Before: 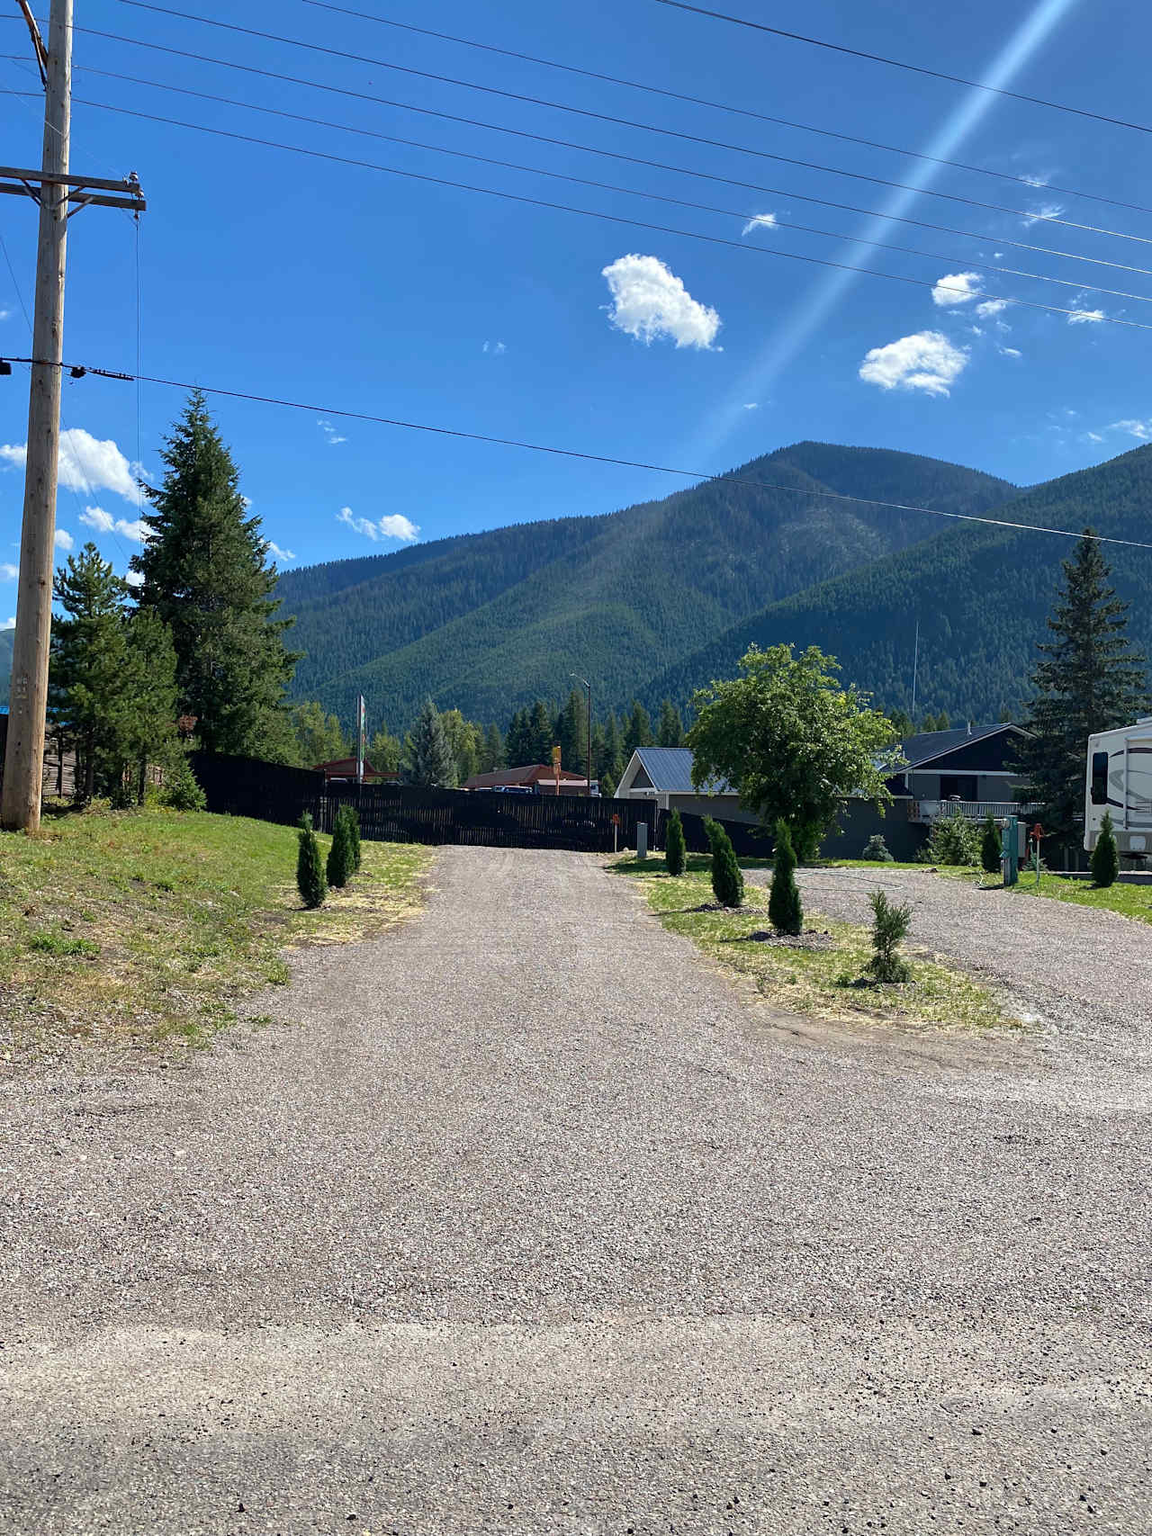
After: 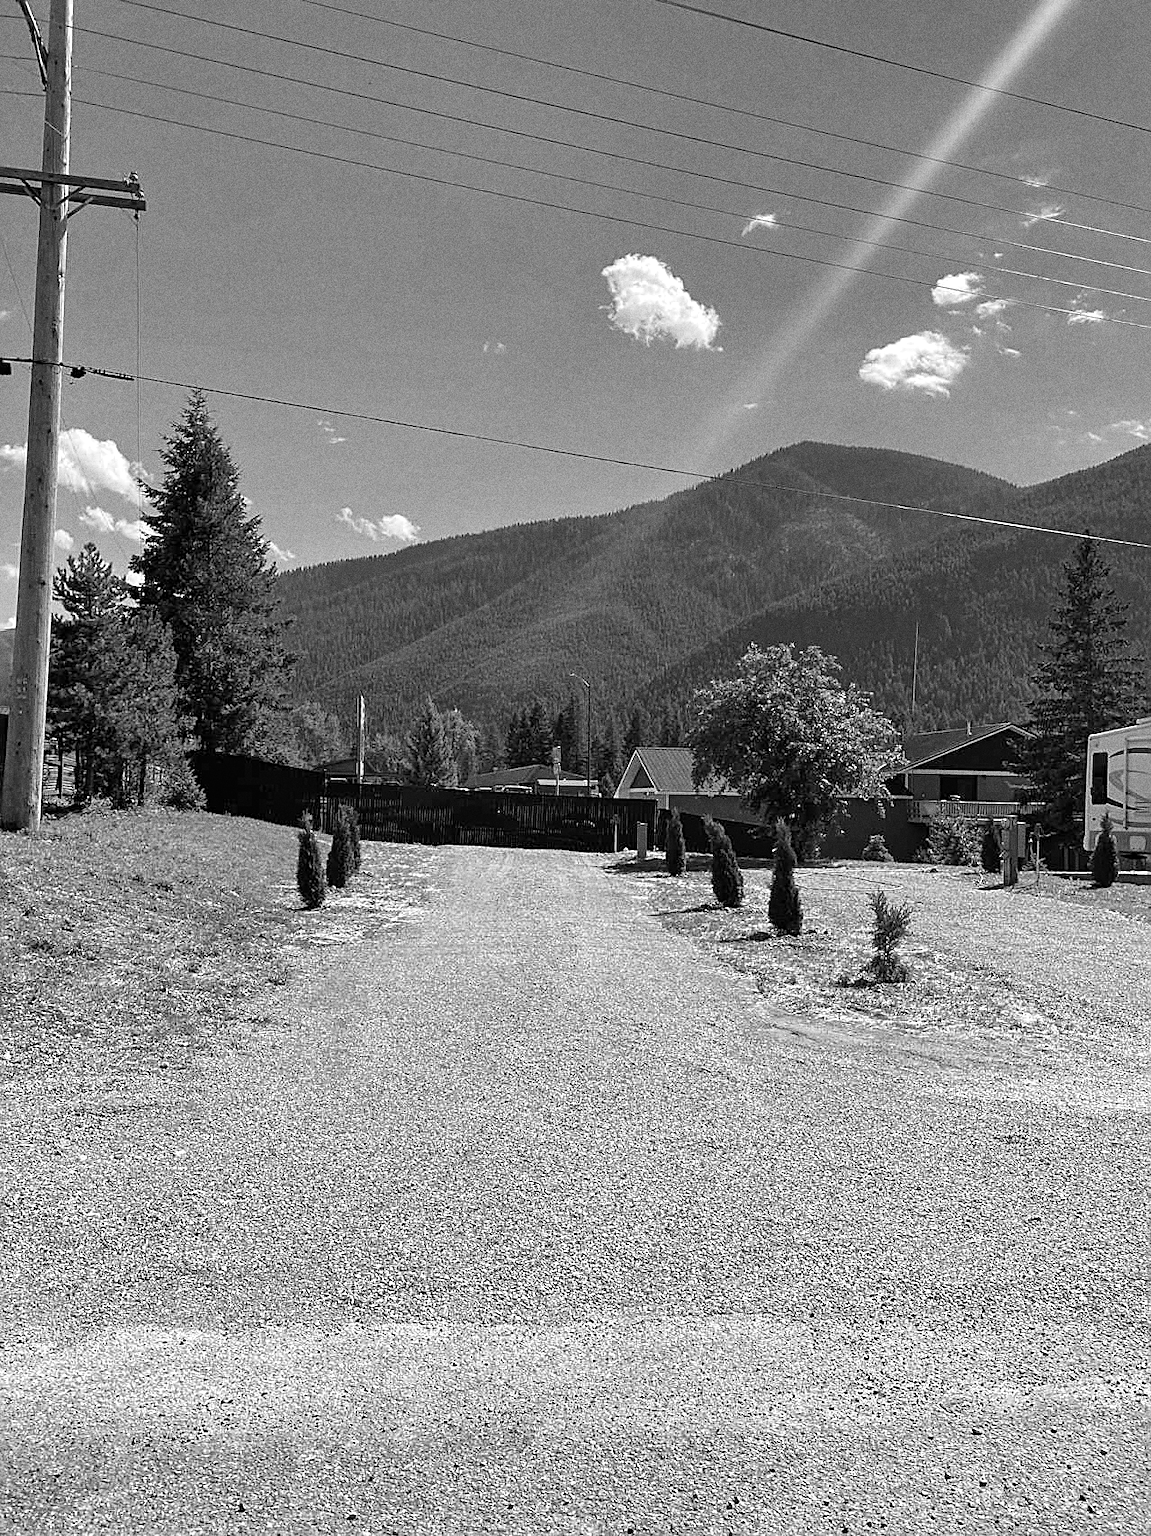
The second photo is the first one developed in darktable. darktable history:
sharpen: on, module defaults
shadows and highlights: radius 44.78, white point adjustment 6.64, compress 79.65%, highlights color adjustment 78.42%, soften with gaussian
grain: coarseness 0.09 ISO, strength 40%
monochrome: a 32, b 64, size 2.3
color correction: highlights a* 4.02, highlights b* 4.98, shadows a* -7.55, shadows b* 4.98
